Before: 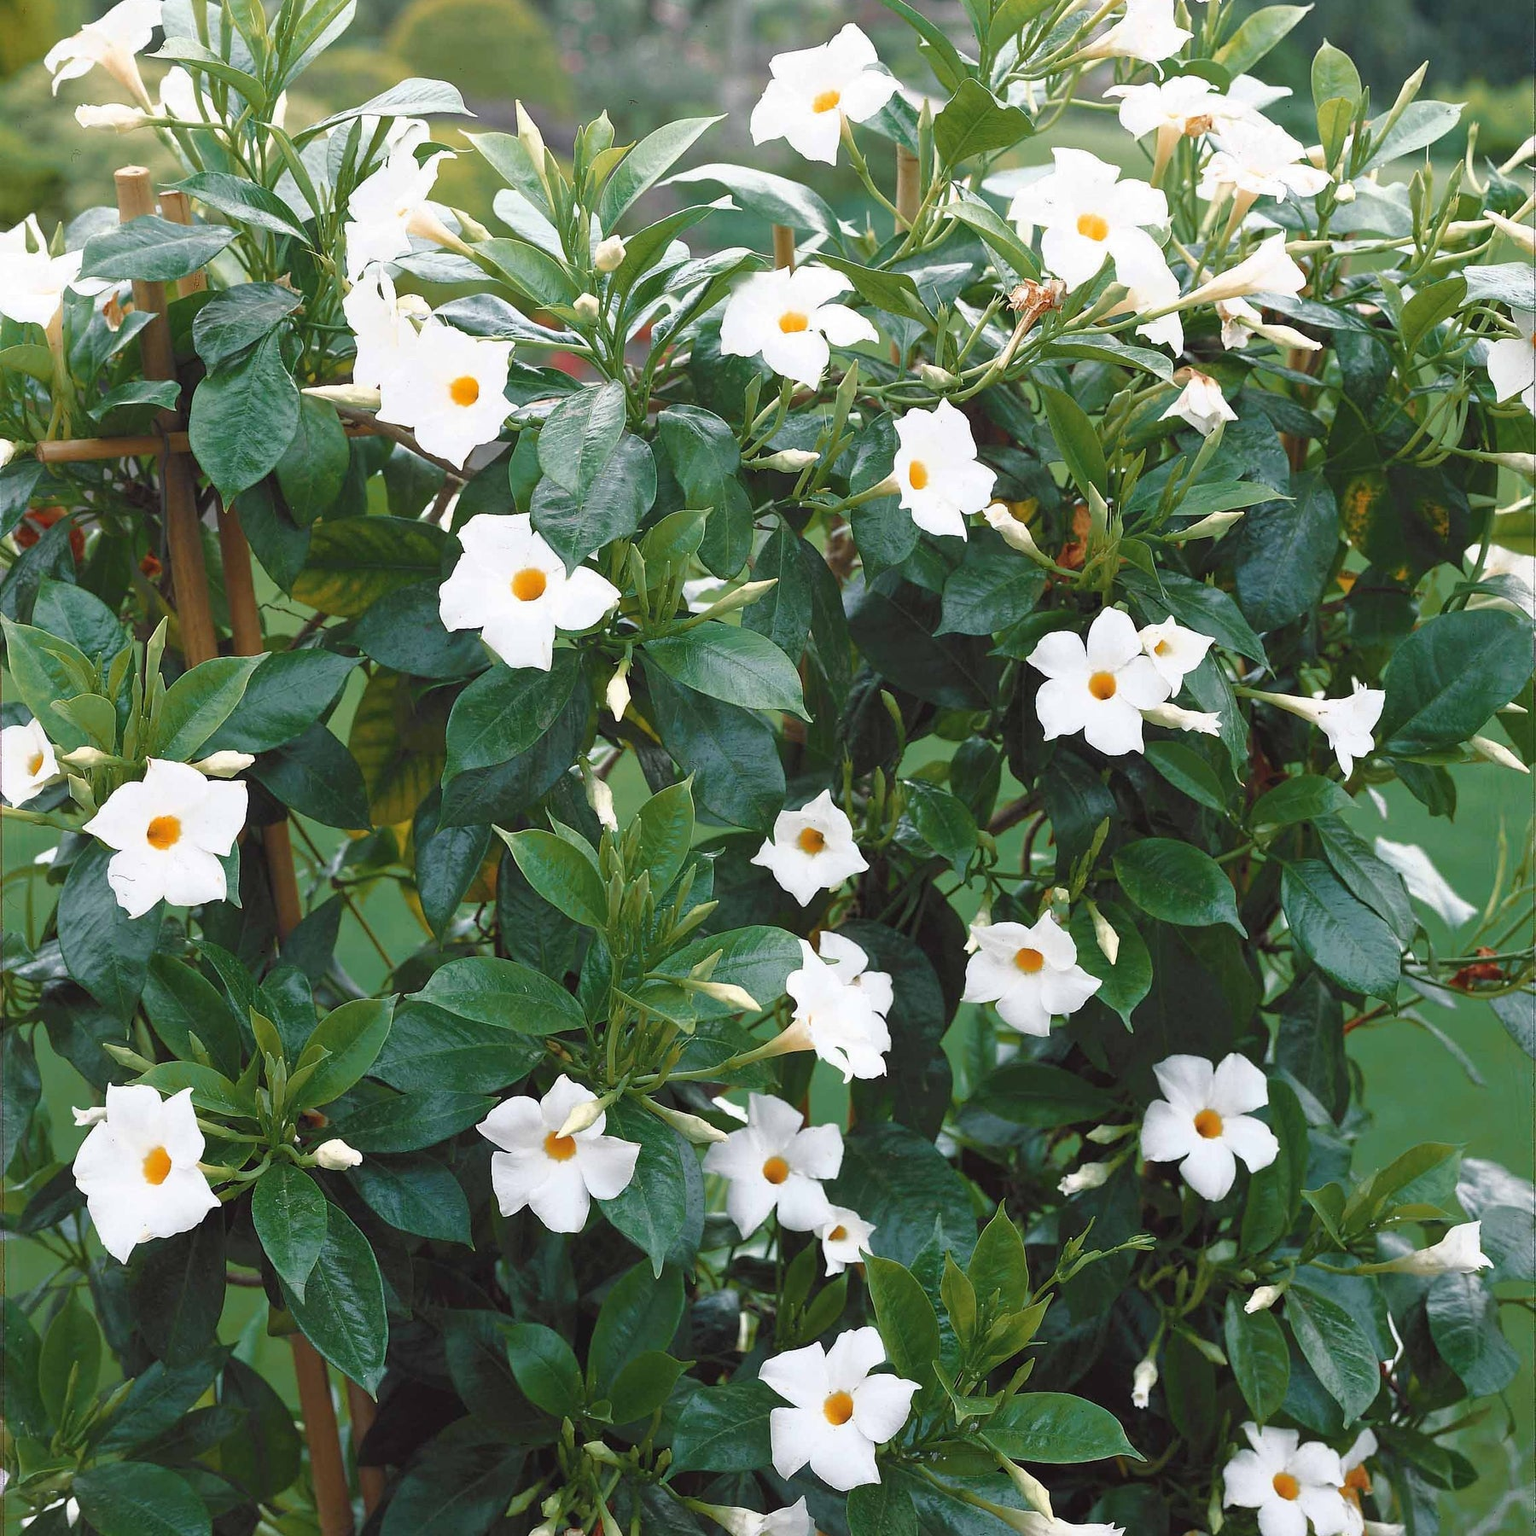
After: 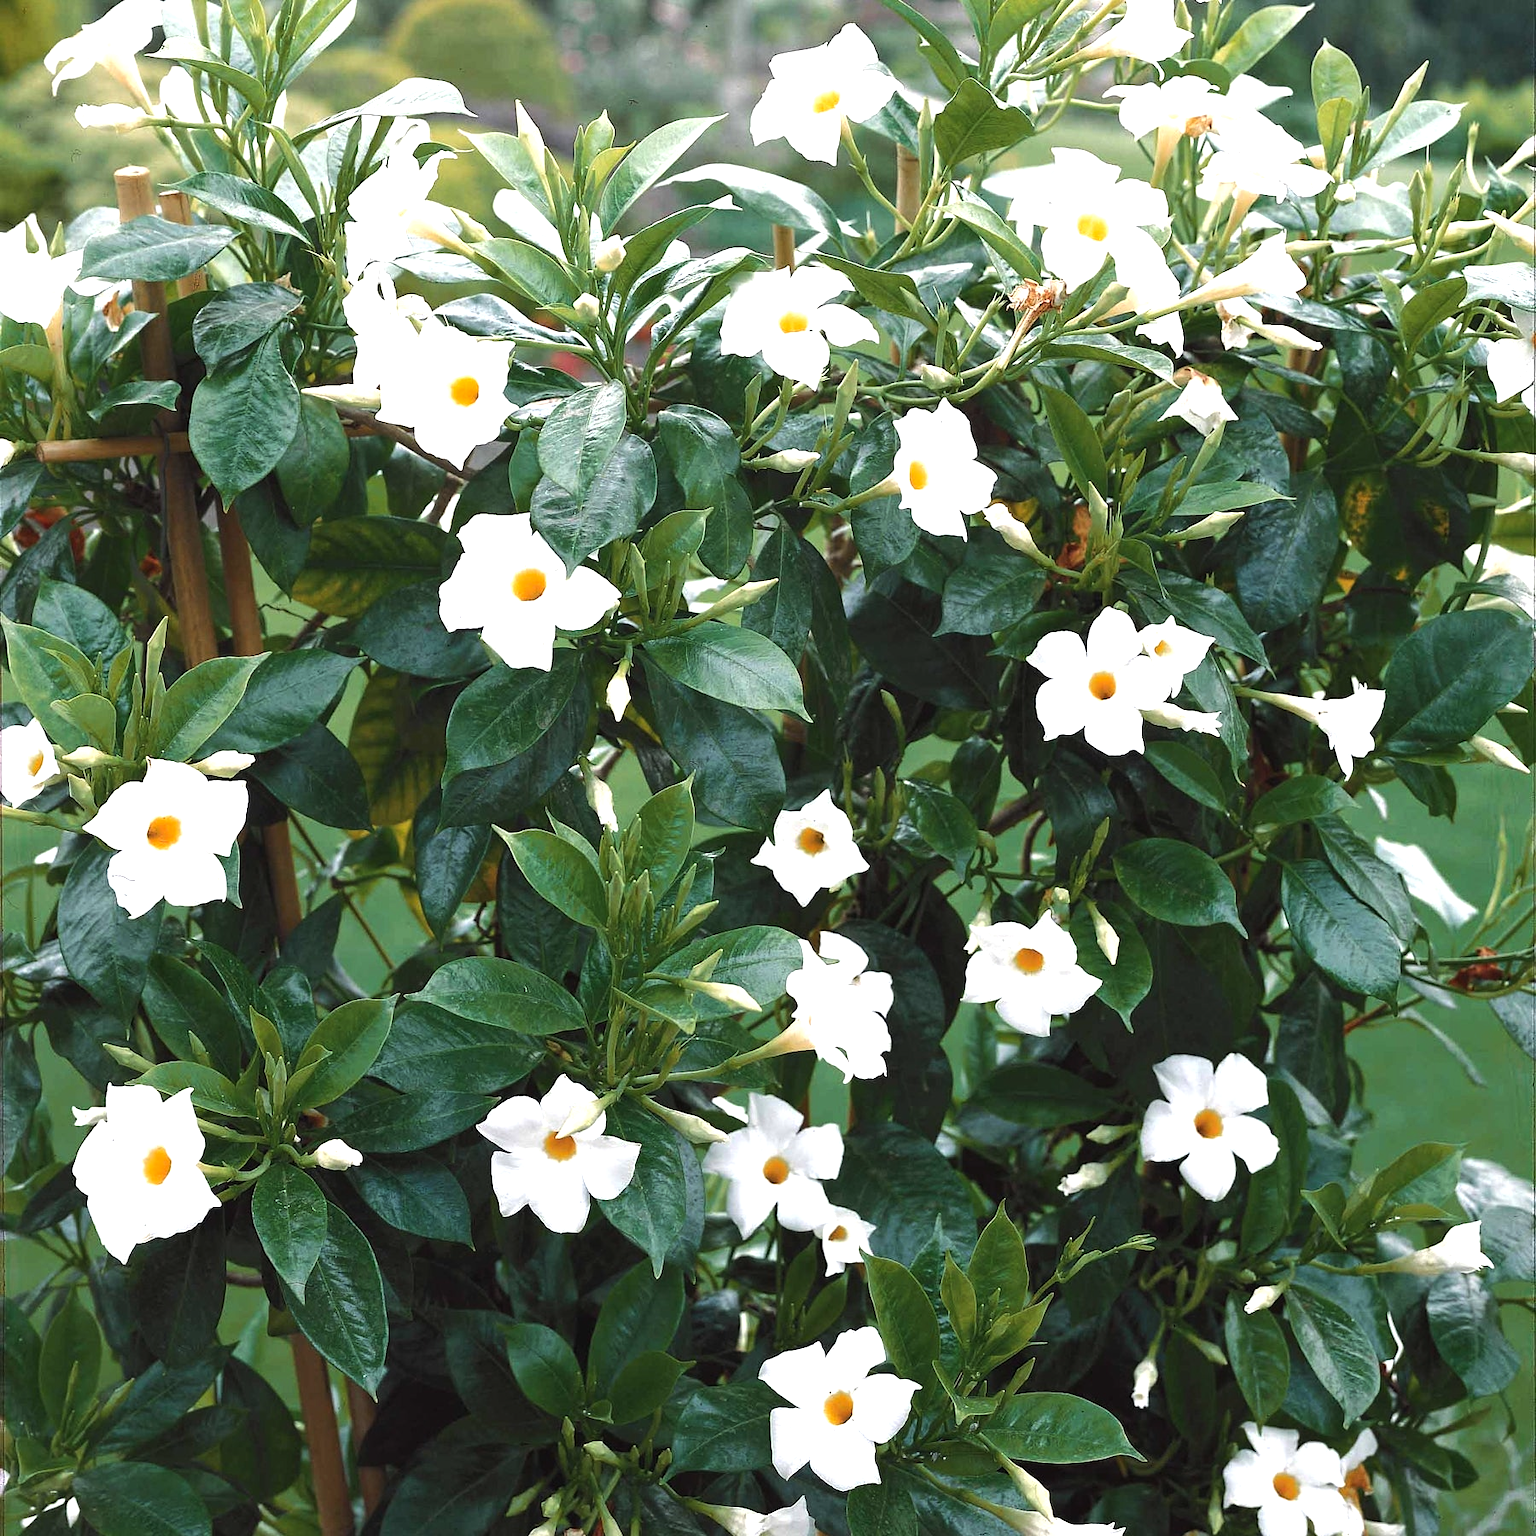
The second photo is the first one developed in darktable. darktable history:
shadows and highlights: shadows 25.74, highlights -25.26
tone equalizer: -8 EV -0.781 EV, -7 EV -0.719 EV, -6 EV -0.588 EV, -5 EV -0.419 EV, -3 EV 0.393 EV, -2 EV 0.6 EV, -1 EV 0.687 EV, +0 EV 0.779 EV, edges refinement/feathering 500, mask exposure compensation -1.57 EV, preserve details no
